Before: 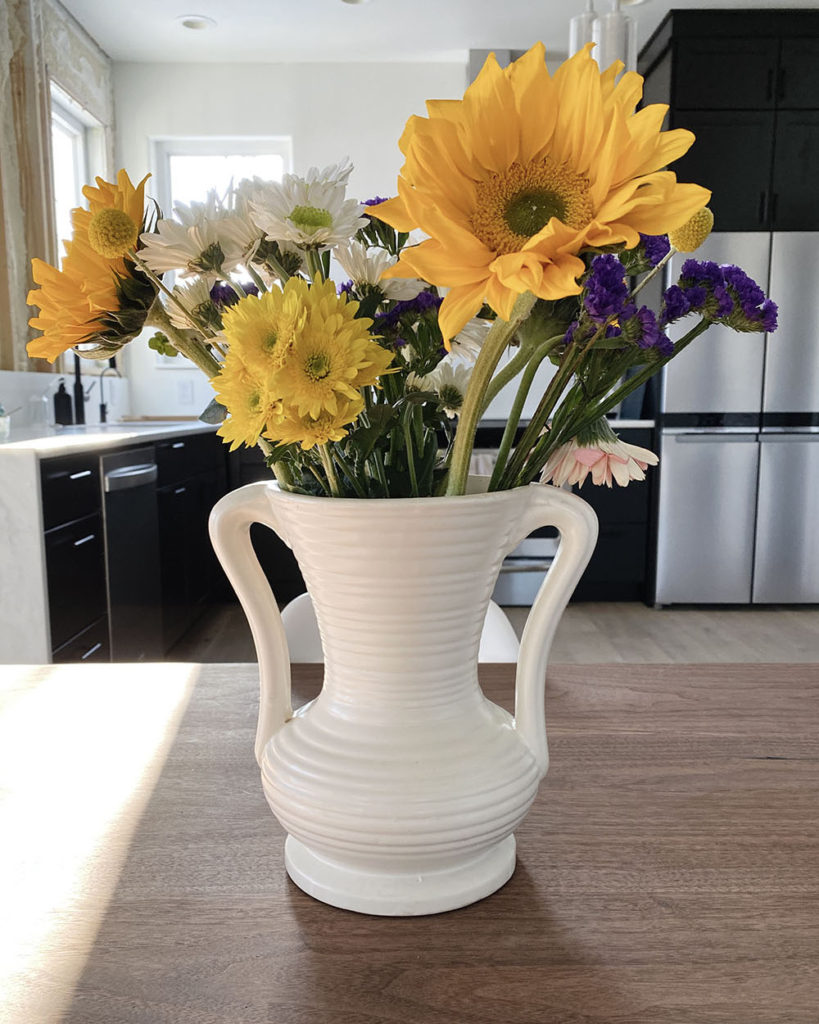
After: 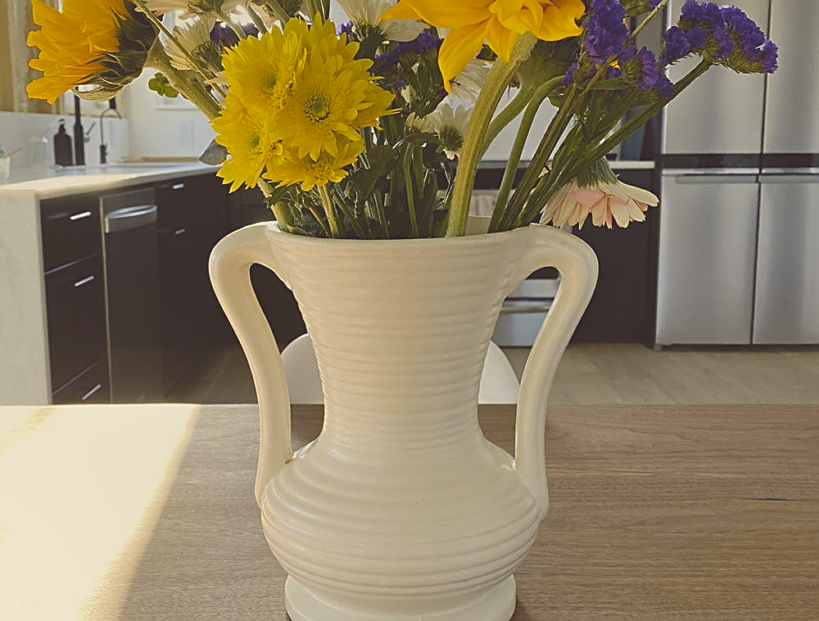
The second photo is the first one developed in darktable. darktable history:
tone curve: curves: ch0 [(0, 0) (0.003, 0.051) (0.011, 0.054) (0.025, 0.056) (0.044, 0.07) (0.069, 0.092) (0.1, 0.119) (0.136, 0.149) (0.177, 0.189) (0.224, 0.231) (0.277, 0.278) (0.335, 0.329) (0.399, 0.386) (0.468, 0.454) (0.543, 0.524) (0.623, 0.603) (0.709, 0.687) (0.801, 0.776) (0.898, 0.878) (1, 1)], preserve colors none
sharpen: on, module defaults
color balance: lift [1.005, 1.002, 0.998, 0.998], gamma [1, 1.021, 1.02, 0.979], gain [0.923, 1.066, 1.056, 0.934]
crop and rotate: top 25.357%, bottom 13.942%
local contrast: detail 69%
color contrast: green-magenta contrast 0.85, blue-yellow contrast 1.25, unbound 0
